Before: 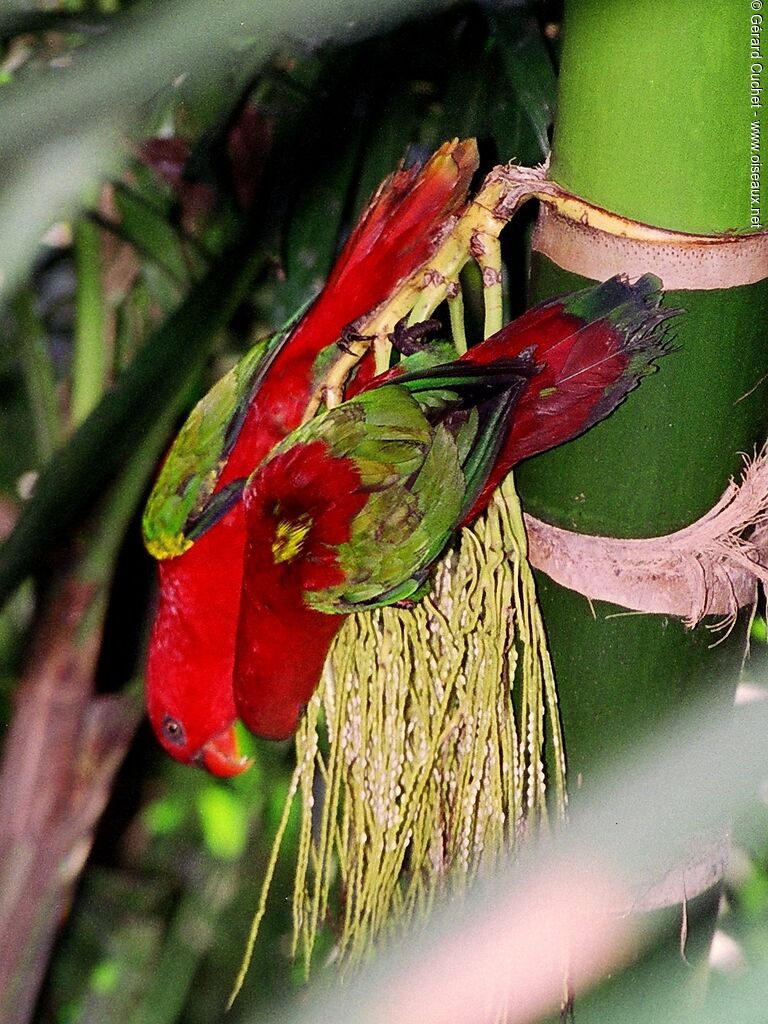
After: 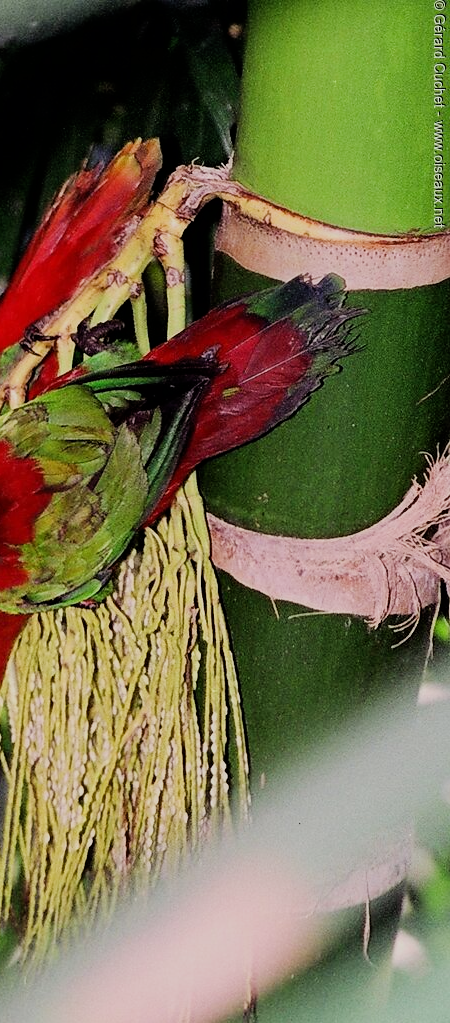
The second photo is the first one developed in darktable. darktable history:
crop: left 41.321%
filmic rgb: black relative exposure -7.65 EV, white relative exposure 4.56 EV, hardness 3.61, contrast 1.053
